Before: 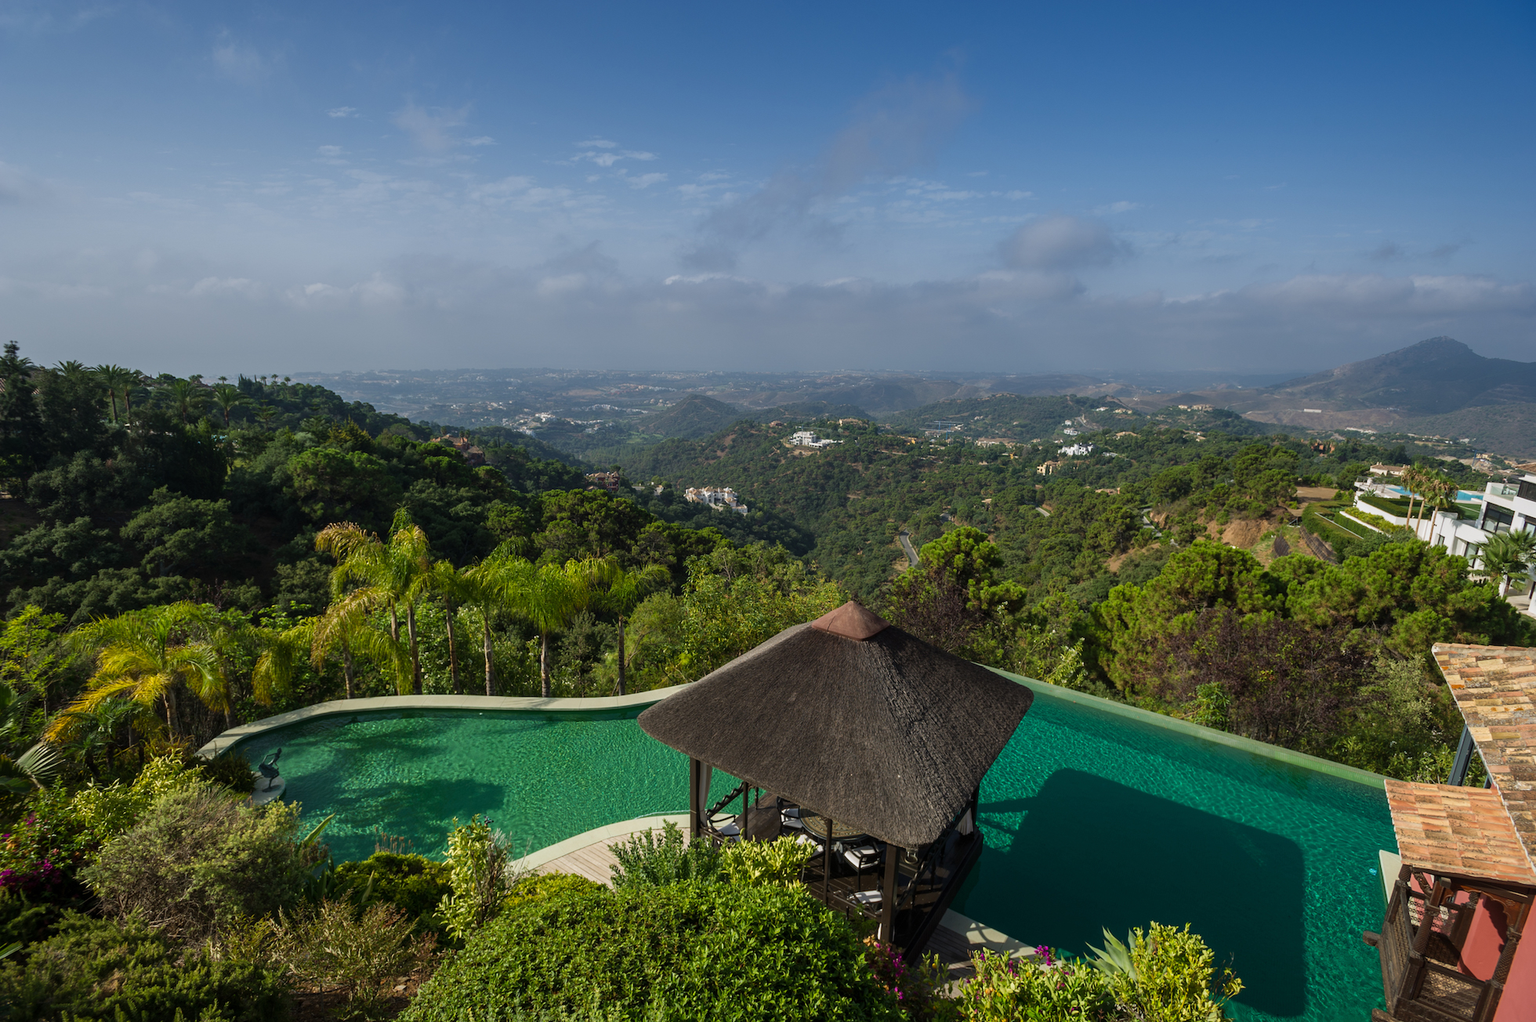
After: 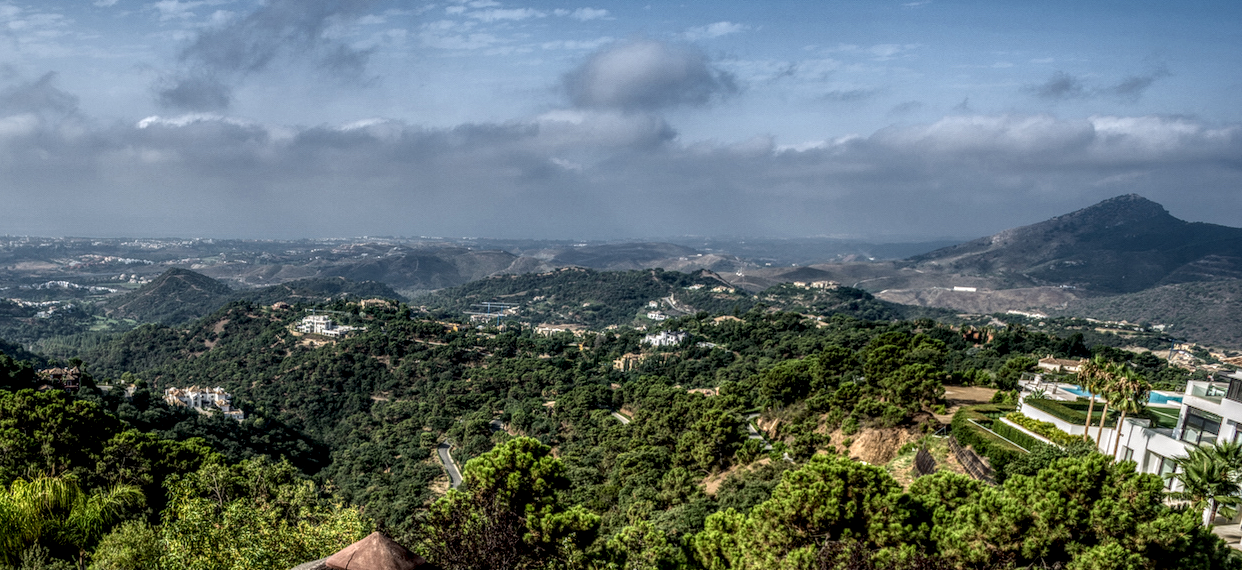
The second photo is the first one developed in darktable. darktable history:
crop: left 36.252%, top 18.064%, right 0.369%, bottom 38.164%
local contrast: highlights 1%, shadows 2%, detail 300%, midtone range 0.301
